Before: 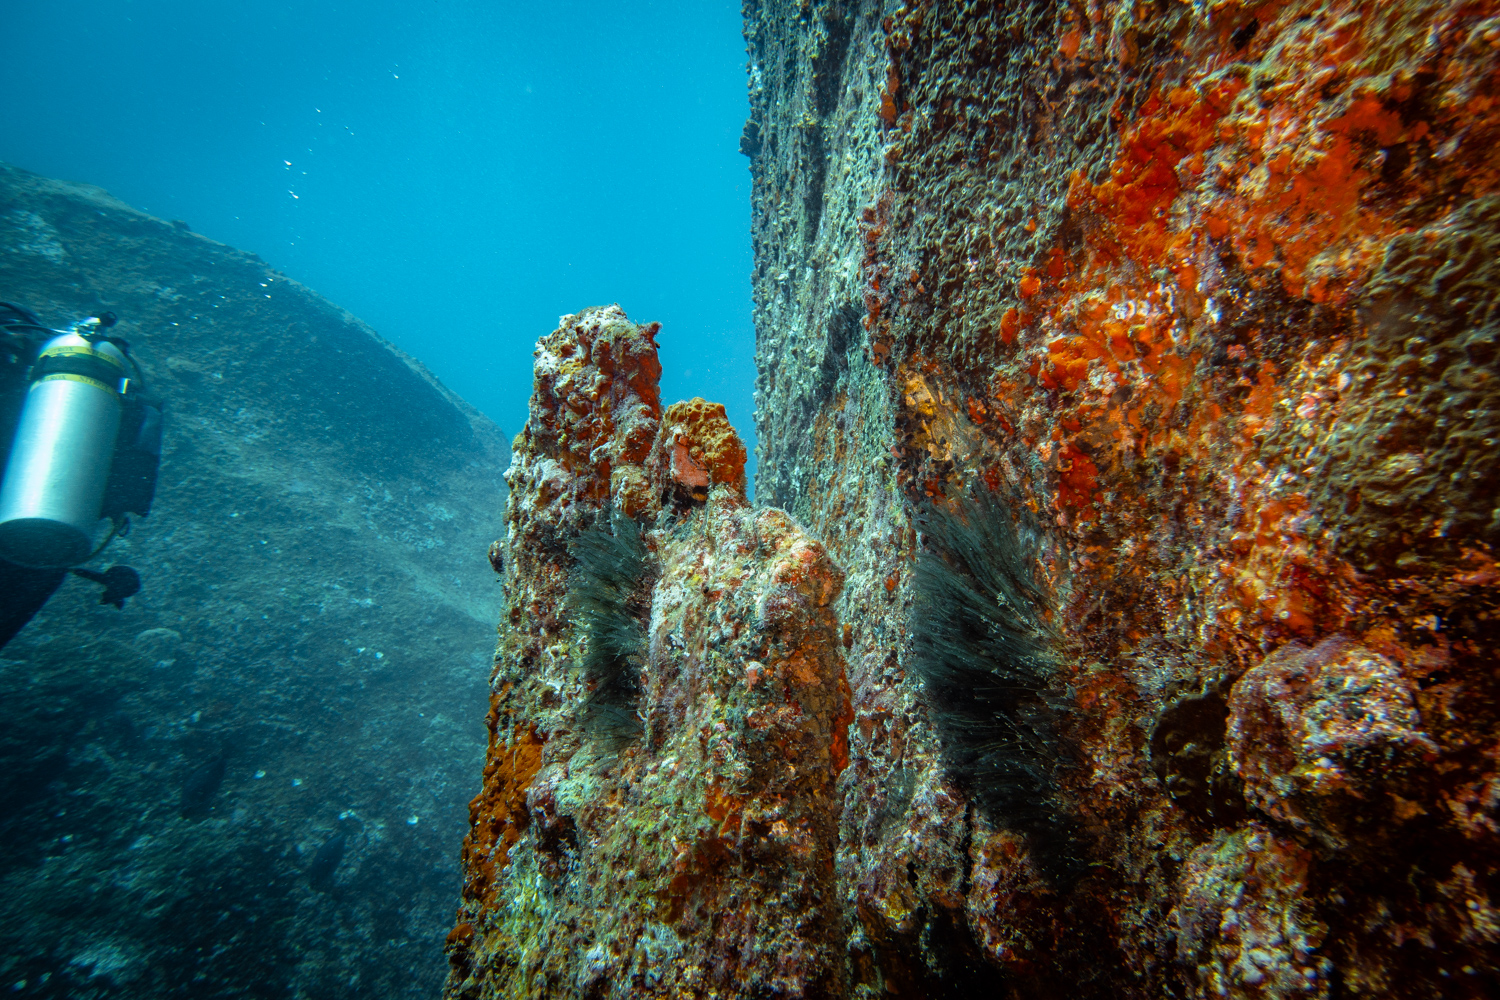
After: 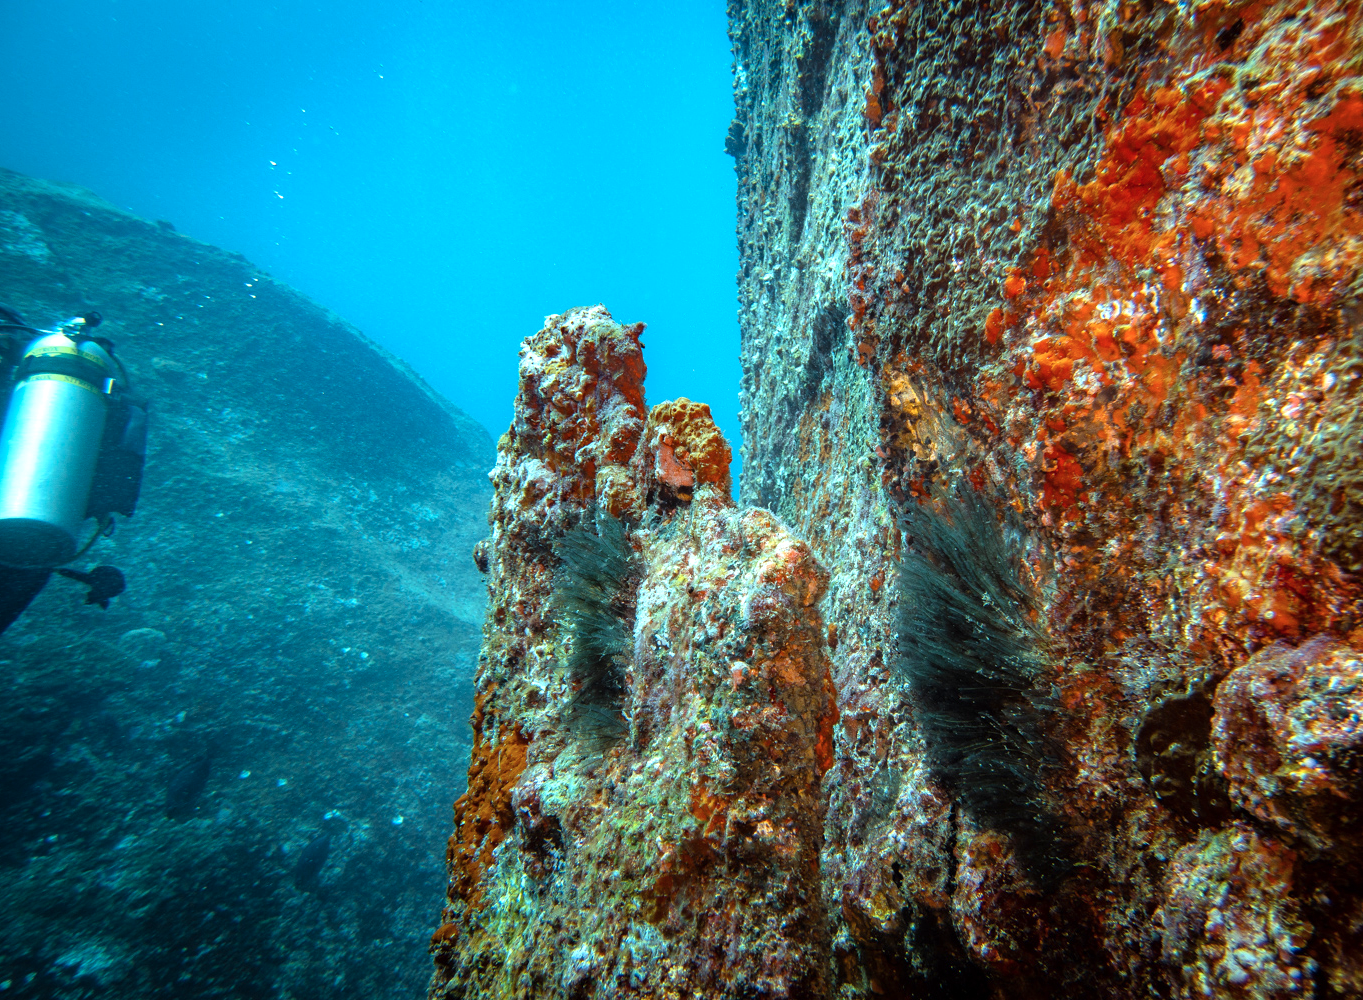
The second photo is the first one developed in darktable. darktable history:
crop and rotate: left 1.002%, right 8.123%
color correction: highlights a* -3.78, highlights b* -10.63
exposure: exposure 0.521 EV, compensate highlight preservation false
